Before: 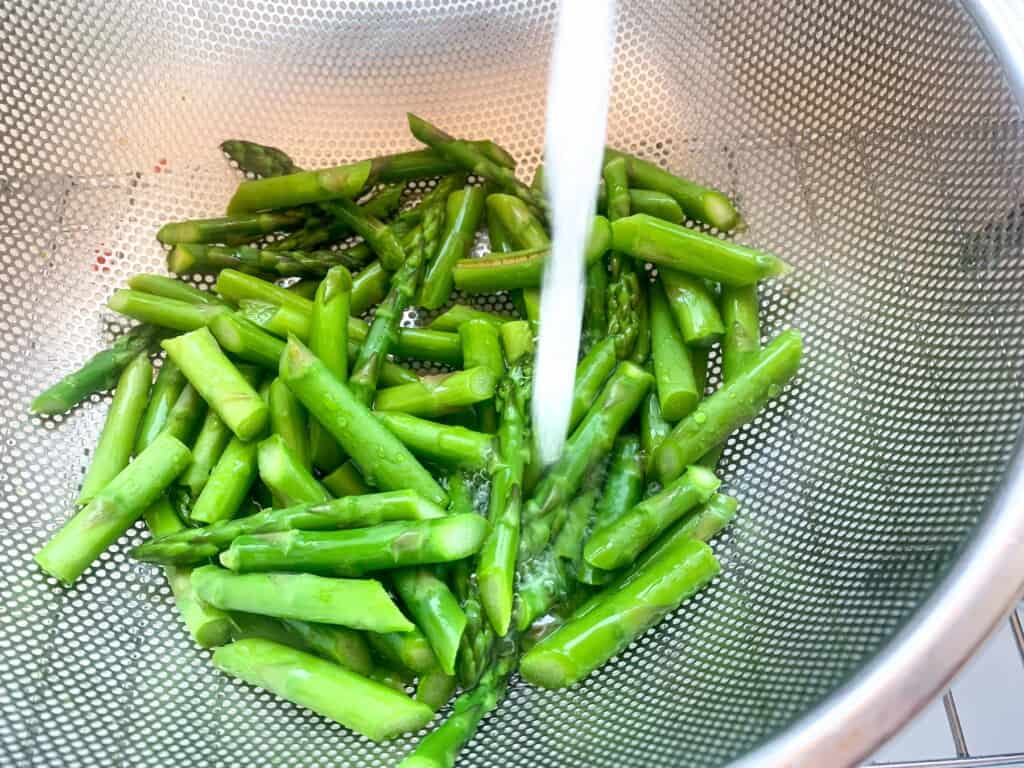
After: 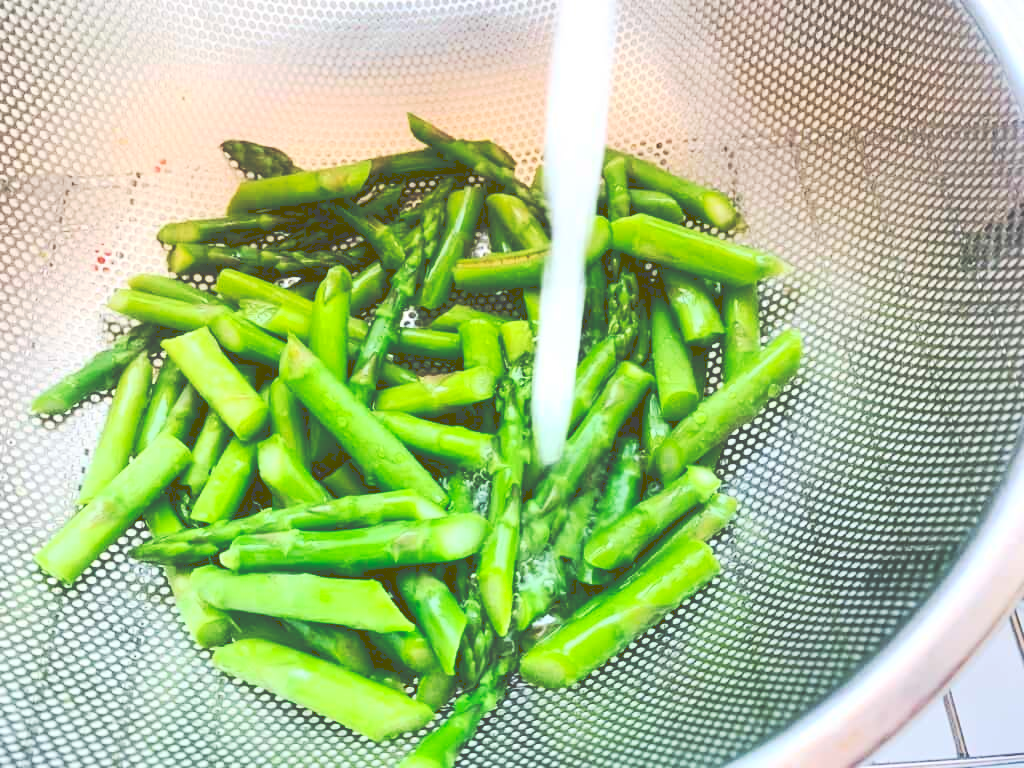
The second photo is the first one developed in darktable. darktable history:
tone curve: curves: ch0 [(0, 0) (0.003, 0.273) (0.011, 0.276) (0.025, 0.276) (0.044, 0.28) (0.069, 0.283) (0.1, 0.288) (0.136, 0.293) (0.177, 0.302) (0.224, 0.321) (0.277, 0.349) (0.335, 0.393) (0.399, 0.448) (0.468, 0.51) (0.543, 0.589) (0.623, 0.677) (0.709, 0.761) (0.801, 0.839) (0.898, 0.909) (1, 1)], preserve colors none
contrast brightness saturation: contrast 0.227, brightness 0.11, saturation 0.295
